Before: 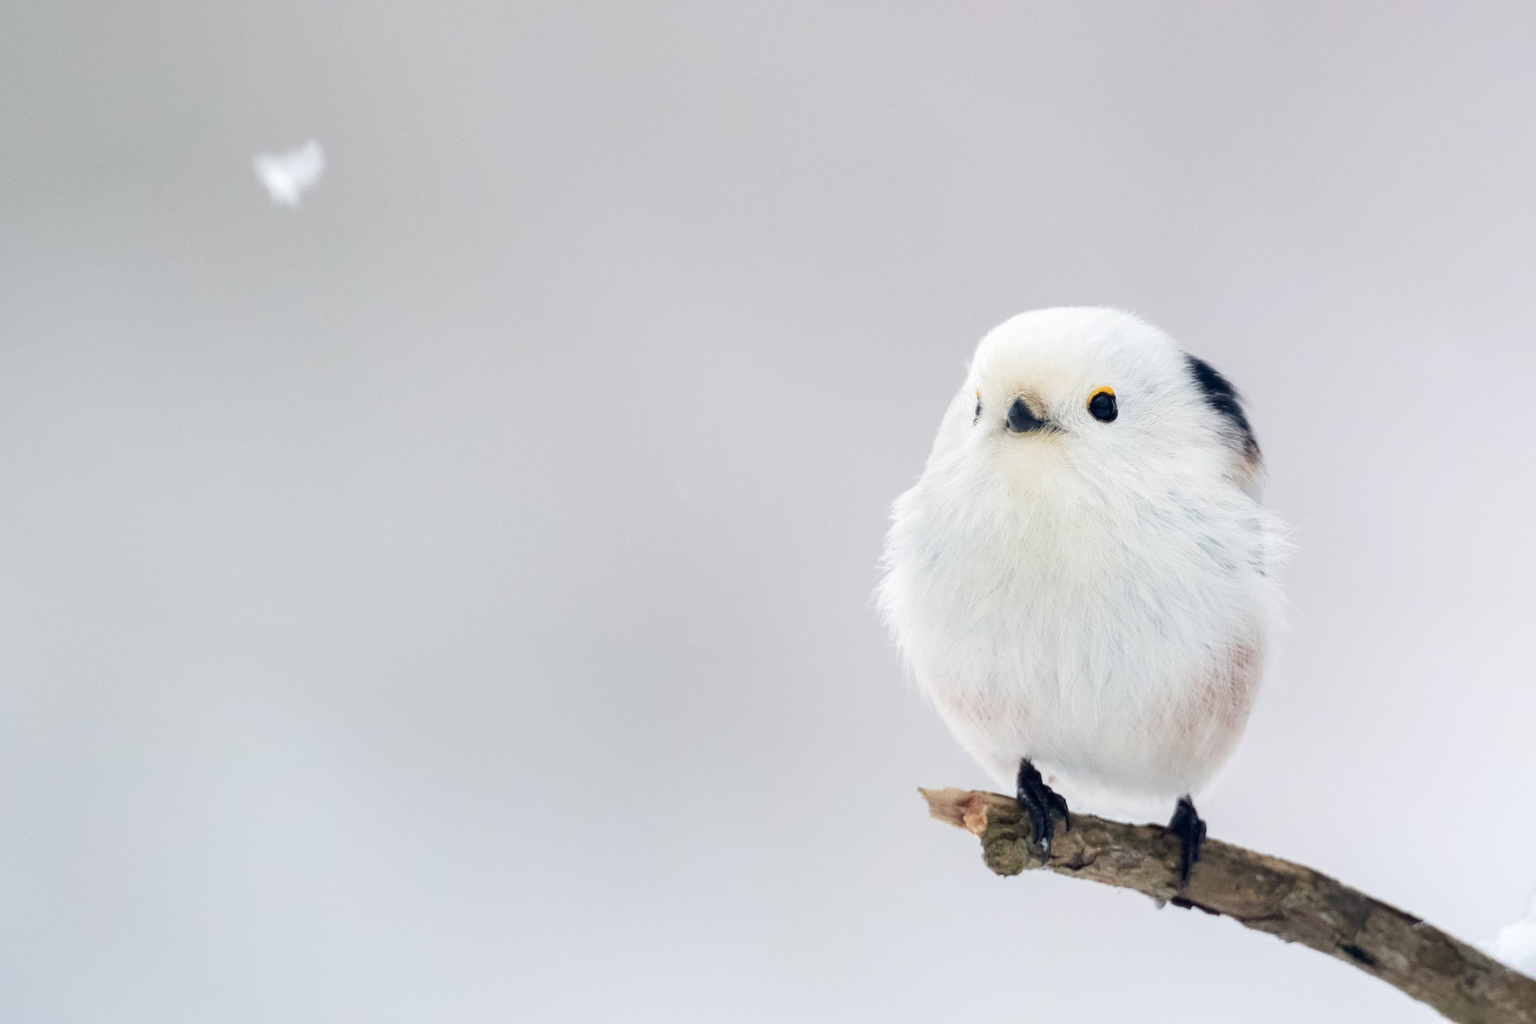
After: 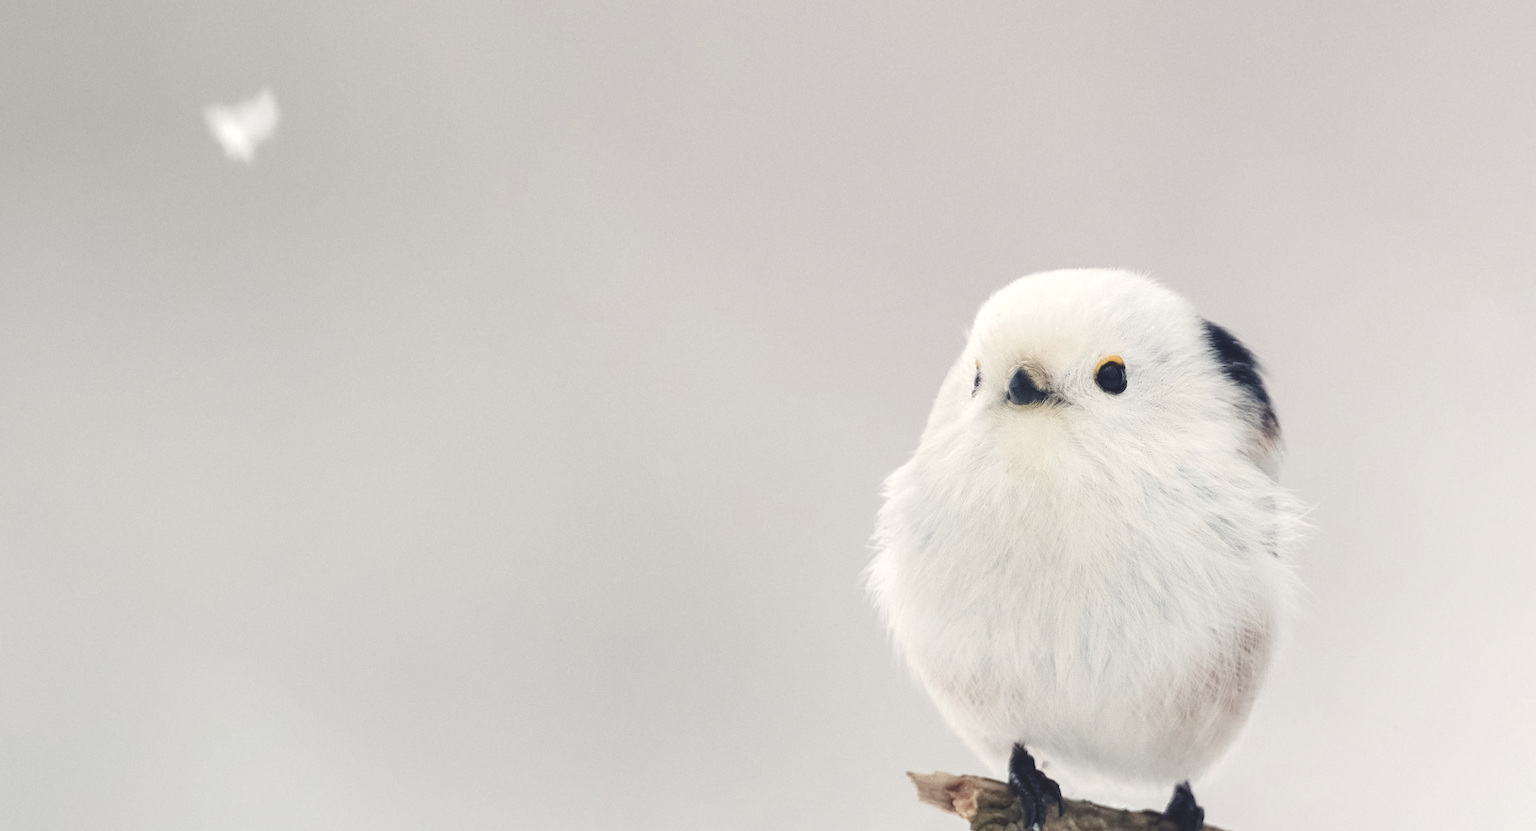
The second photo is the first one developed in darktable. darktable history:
color correction: saturation 0.57
rotate and perspective: rotation 0.074°, lens shift (vertical) 0.096, lens shift (horizontal) -0.041, crop left 0.043, crop right 0.952, crop top 0.024, crop bottom 0.979
contrast equalizer: y [[0.509, 0.517, 0.523, 0.523, 0.517, 0.509], [0.5 ×6], [0.5 ×6], [0 ×6], [0 ×6]]
crop and rotate: top 5.667%, bottom 14.937%
color balance rgb: shadows lift › chroma 3%, shadows lift › hue 280.8°, power › hue 330°, highlights gain › chroma 3%, highlights gain › hue 75.6°, global offset › luminance 2%, perceptual saturation grading › global saturation 20%, perceptual saturation grading › highlights -25%, perceptual saturation grading › shadows 50%, global vibrance 20.33%
